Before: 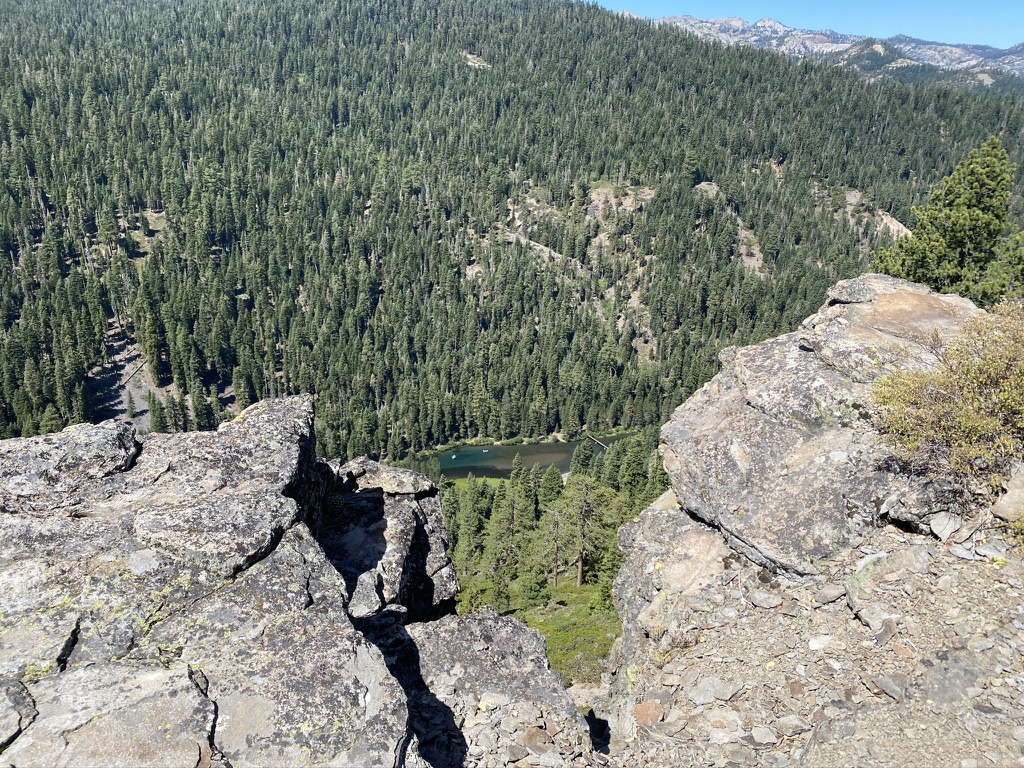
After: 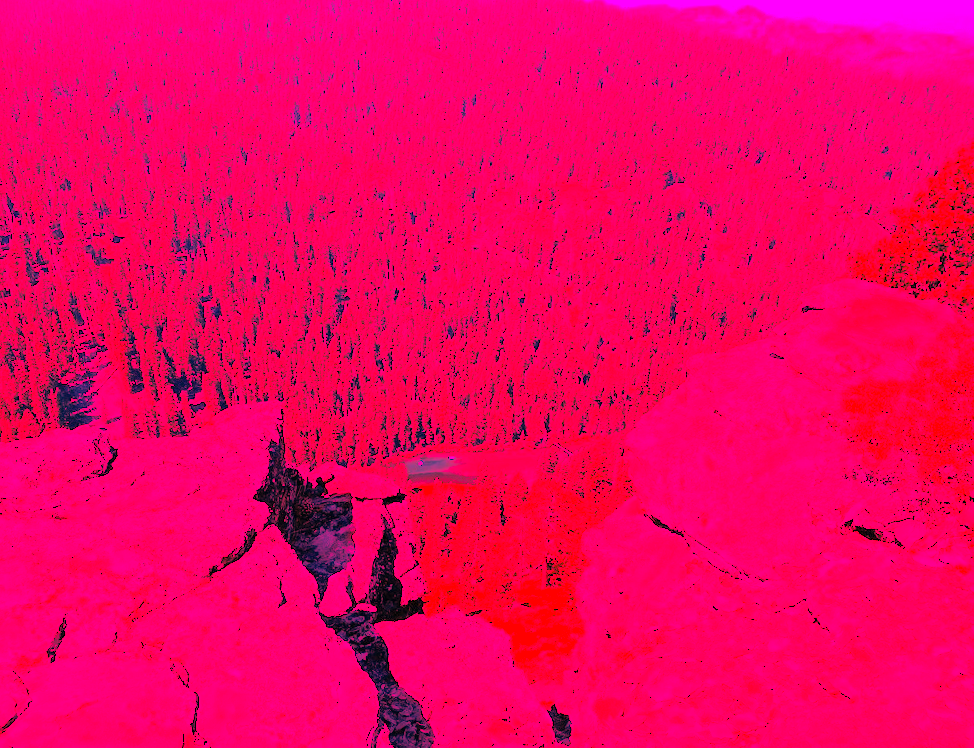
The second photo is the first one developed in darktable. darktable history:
rotate and perspective: rotation 0.074°, lens shift (vertical) 0.096, lens shift (horizontal) -0.041, crop left 0.043, crop right 0.952, crop top 0.024, crop bottom 0.979
white balance: red 4.26, blue 1.802
global tonemap: drago (0.7, 100)
tone equalizer: on, module defaults
